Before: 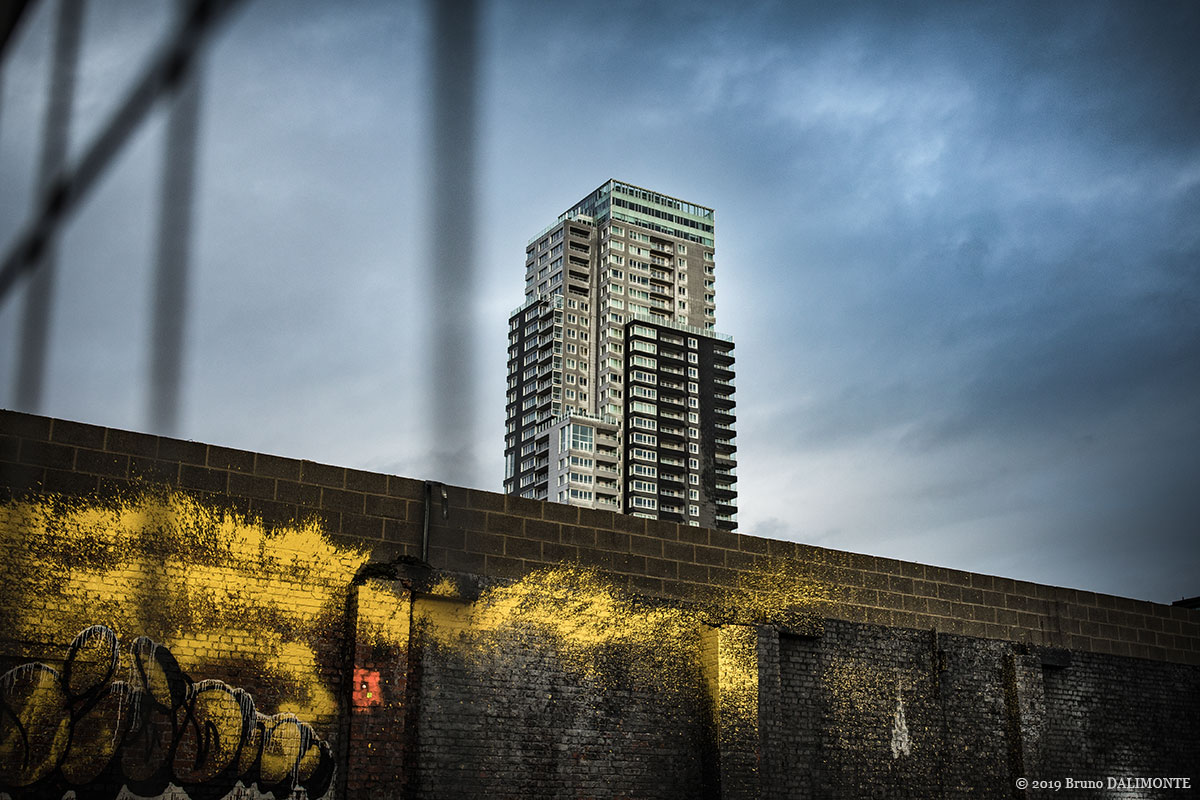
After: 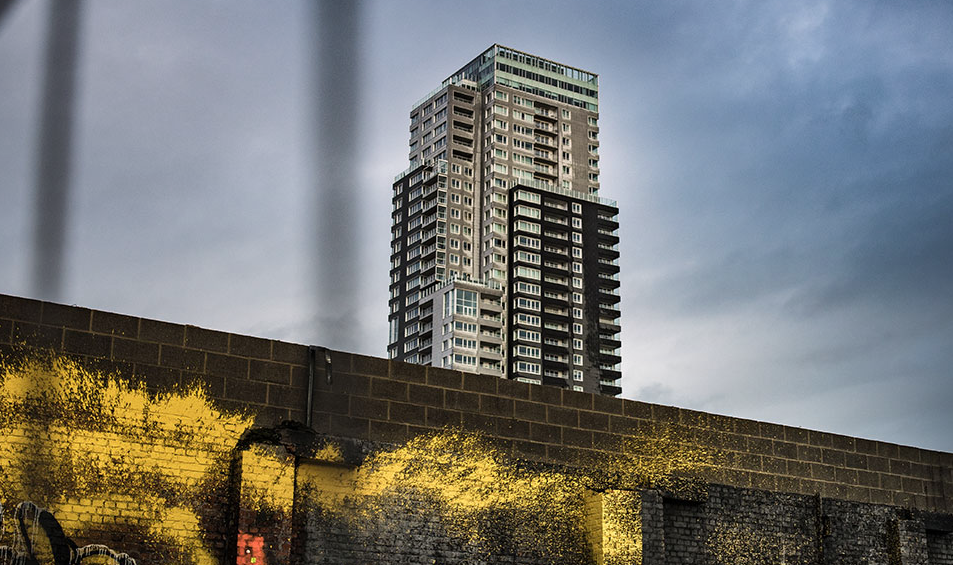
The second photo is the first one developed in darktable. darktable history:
white balance: emerald 1
crop: left 9.712%, top 16.928%, right 10.845%, bottom 12.332%
graduated density: density 0.38 EV, hardness 21%, rotation -6.11°, saturation 32%
